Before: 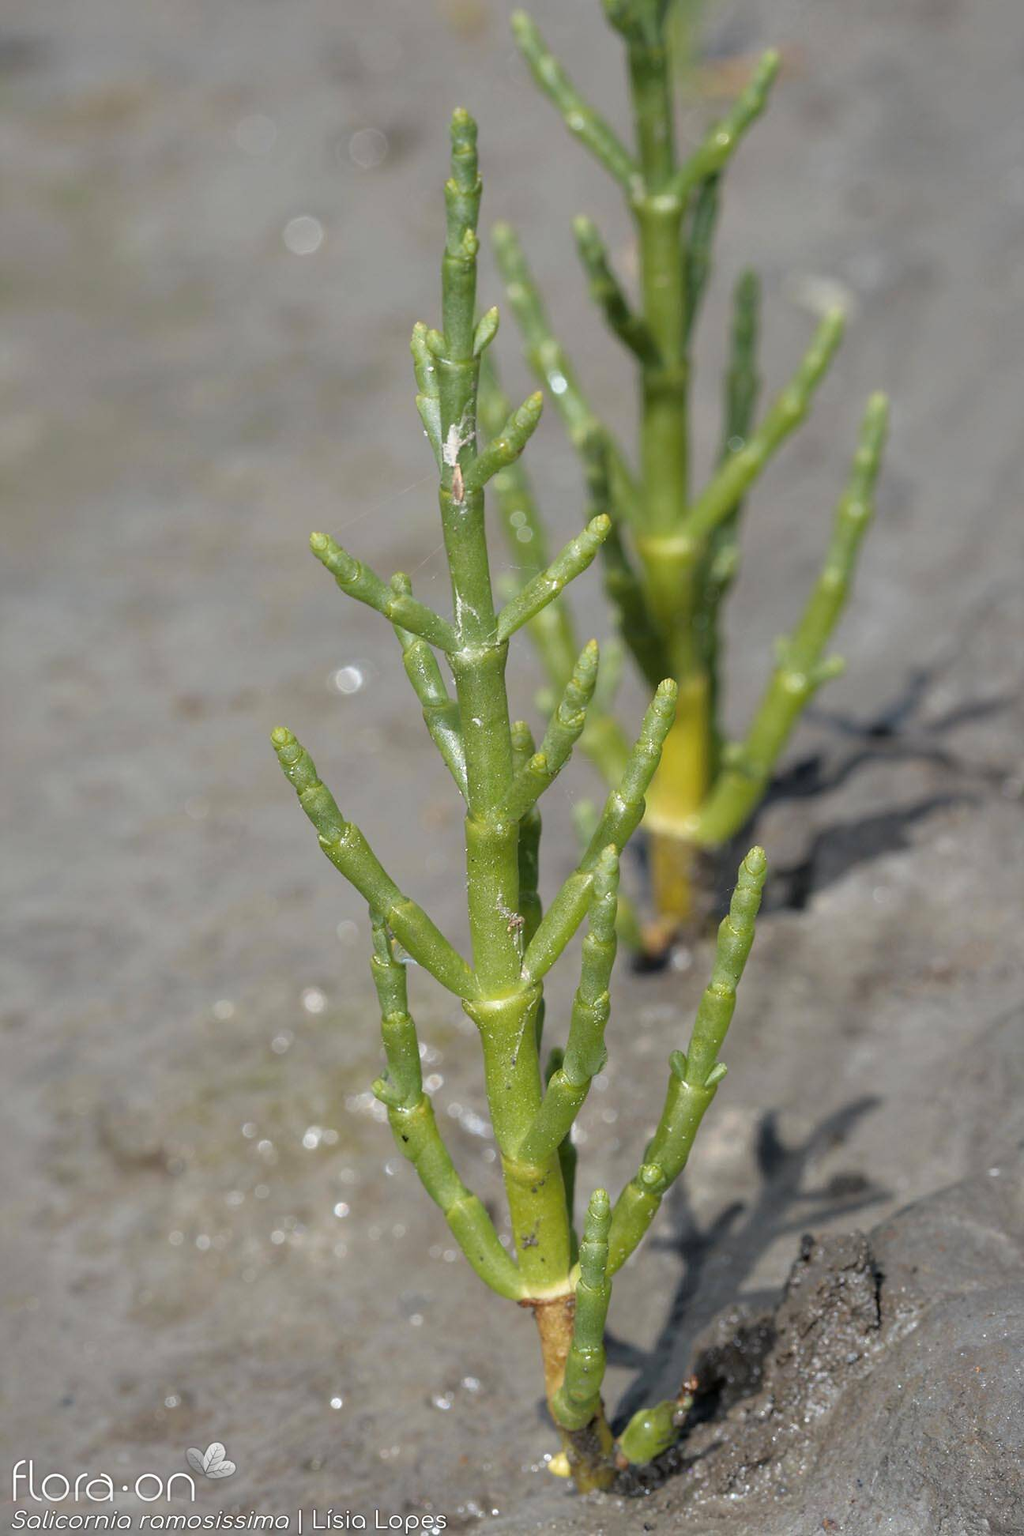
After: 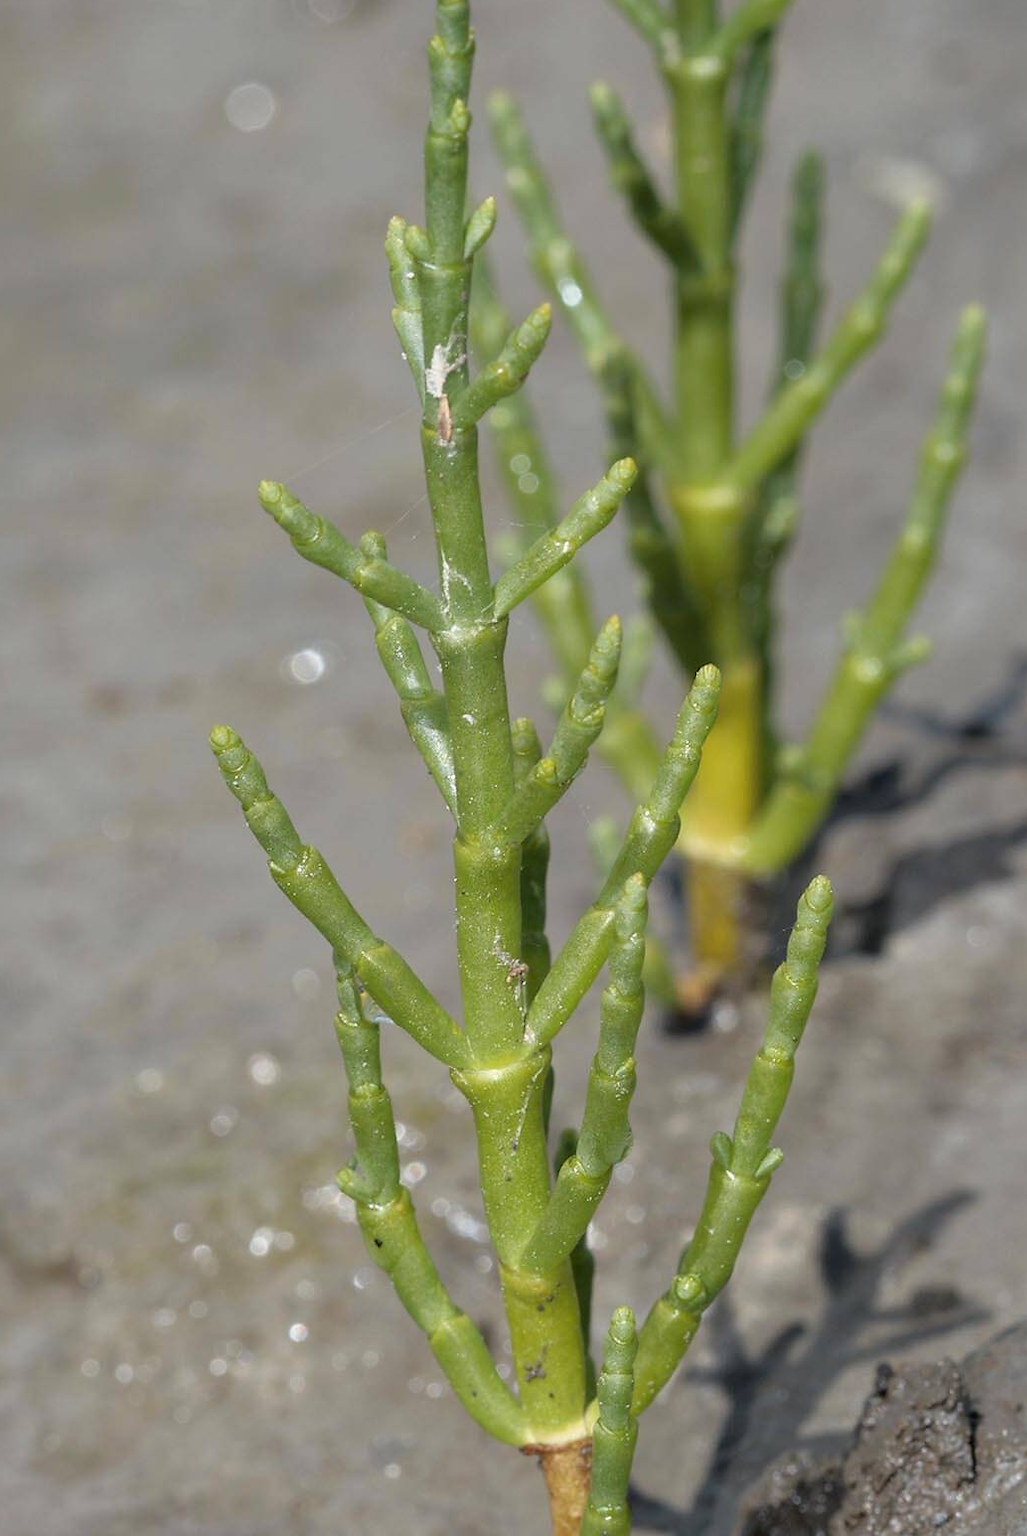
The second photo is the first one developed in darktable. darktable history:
crop and rotate: left 10.261%, top 9.839%, right 9.952%, bottom 10.586%
